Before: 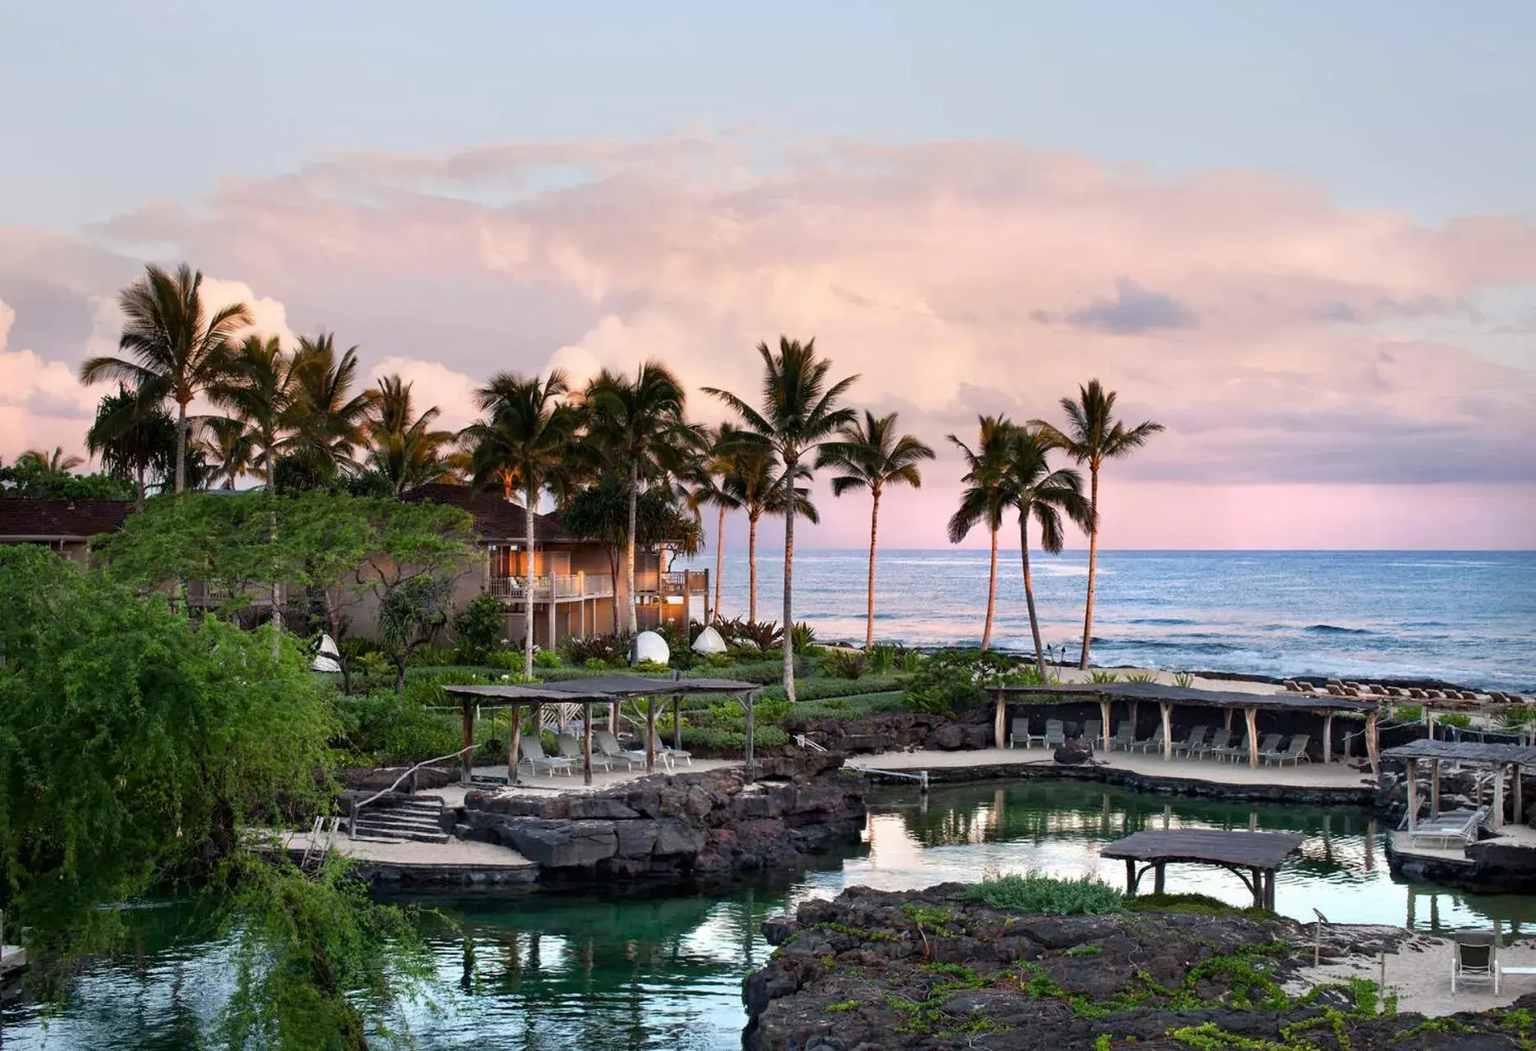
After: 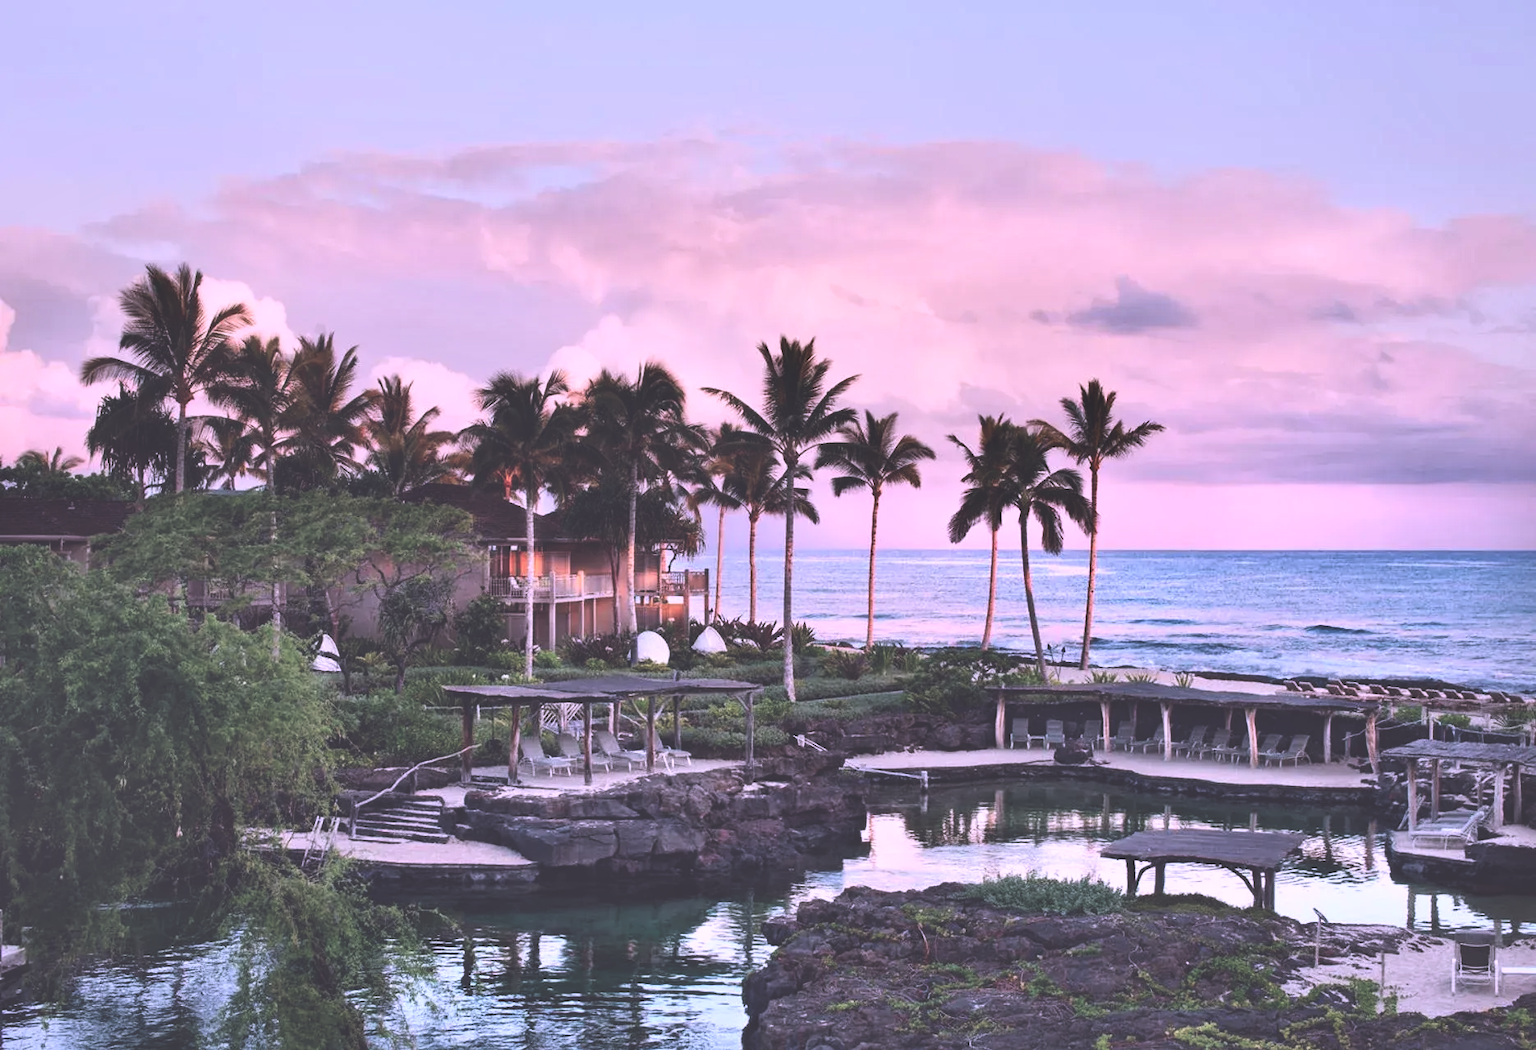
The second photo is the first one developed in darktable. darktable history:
color correction: highlights a* 15.07, highlights b* -24.36
shadows and highlights: shadows 52.75, soften with gaussian
contrast brightness saturation: contrast 0.216
exposure: black level correction -0.063, exposure -0.05 EV, compensate highlight preservation false
